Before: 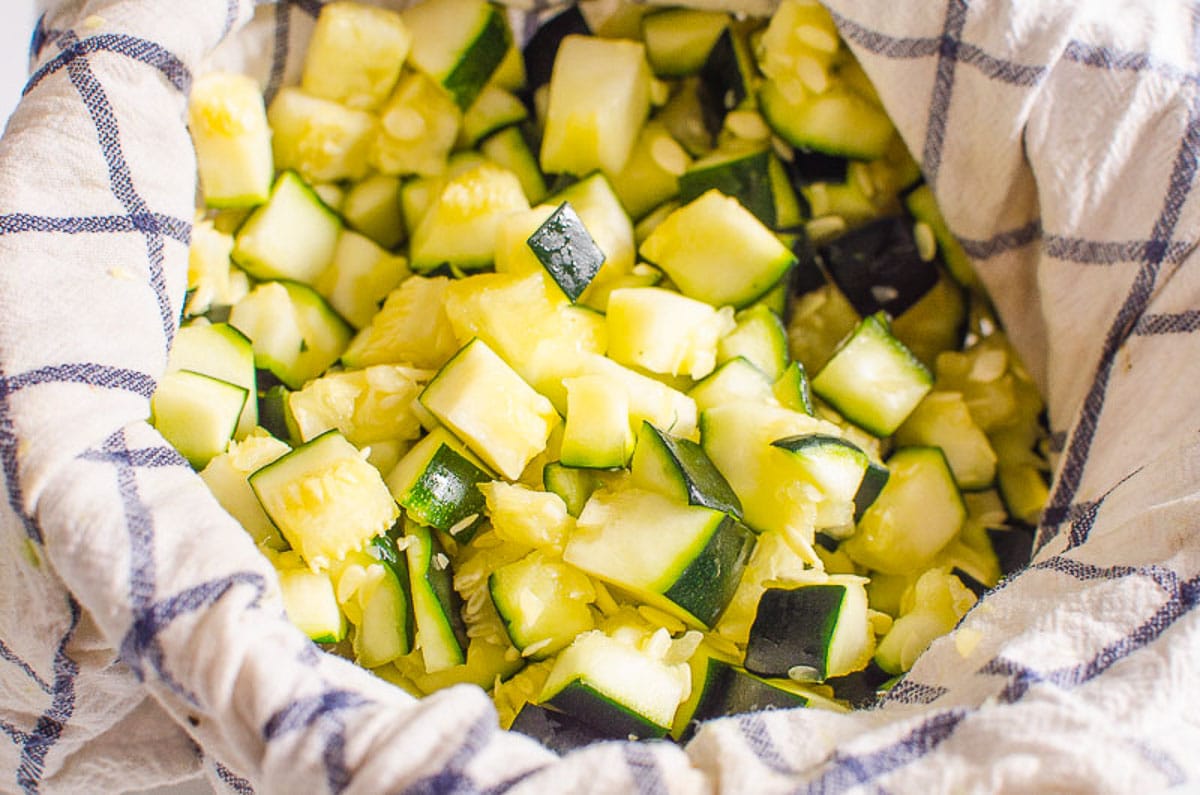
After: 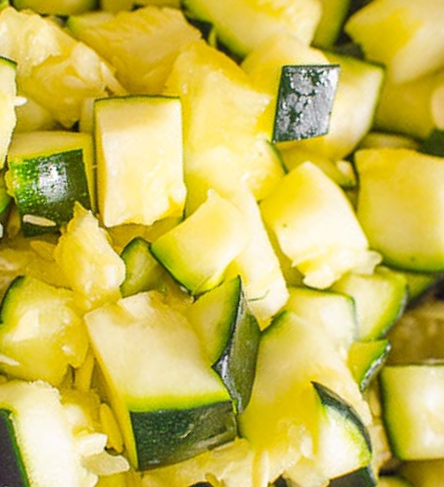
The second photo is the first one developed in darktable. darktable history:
crop and rotate: angle -45.08°, top 16.306%, right 0.928%, bottom 11.699%
